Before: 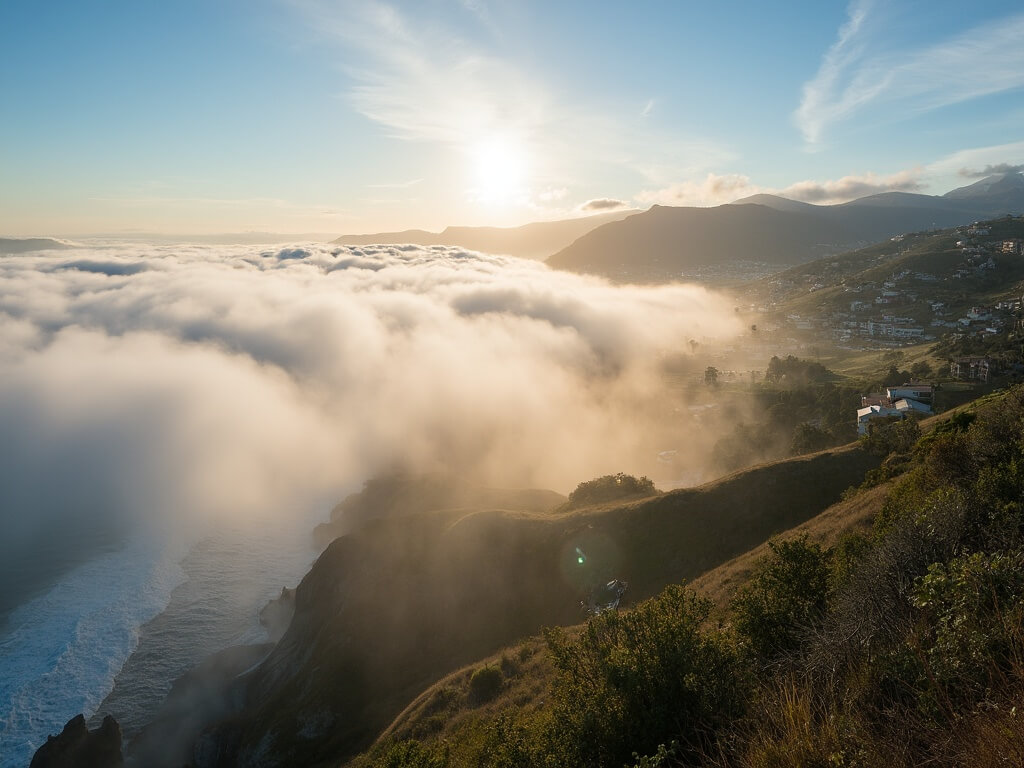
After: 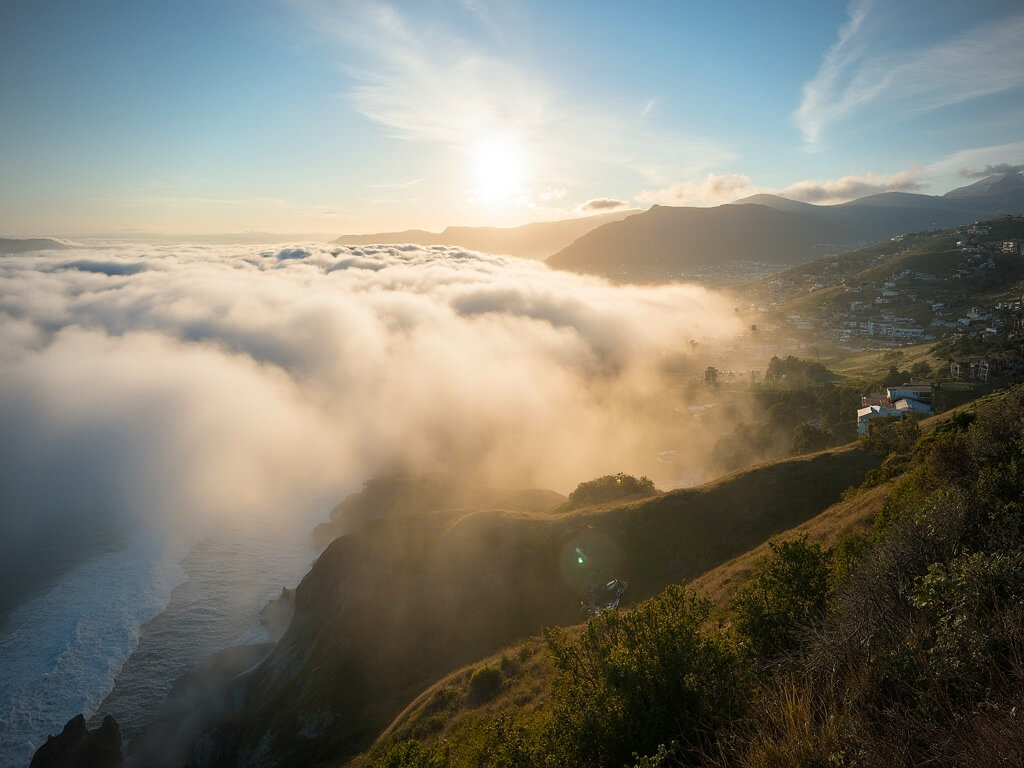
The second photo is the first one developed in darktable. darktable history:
vignetting: fall-off start 74.49%, fall-off radius 65.9%, brightness -0.628, saturation -0.68
color zones: curves: ch0 [(0, 0.613) (0.01, 0.613) (0.245, 0.448) (0.498, 0.529) (0.642, 0.665) (0.879, 0.777) (0.99, 0.613)]; ch1 [(0, 0) (0.143, 0) (0.286, 0) (0.429, 0) (0.571, 0) (0.714, 0) (0.857, 0)], mix -121.96%
